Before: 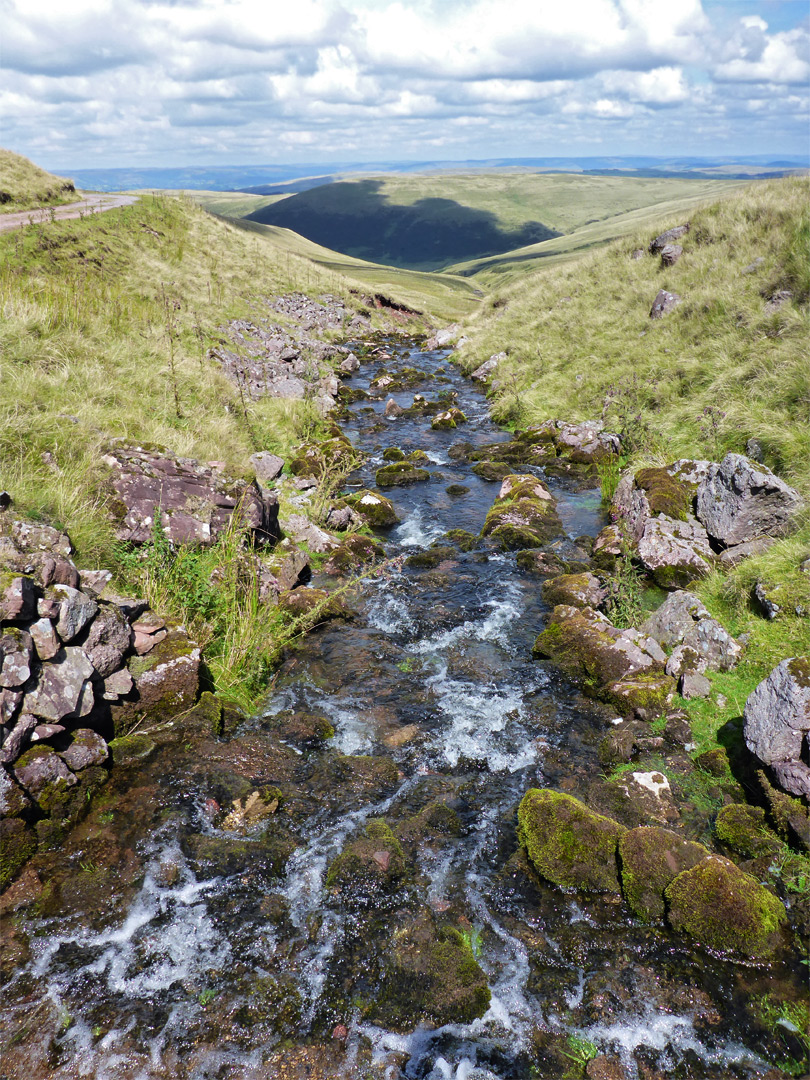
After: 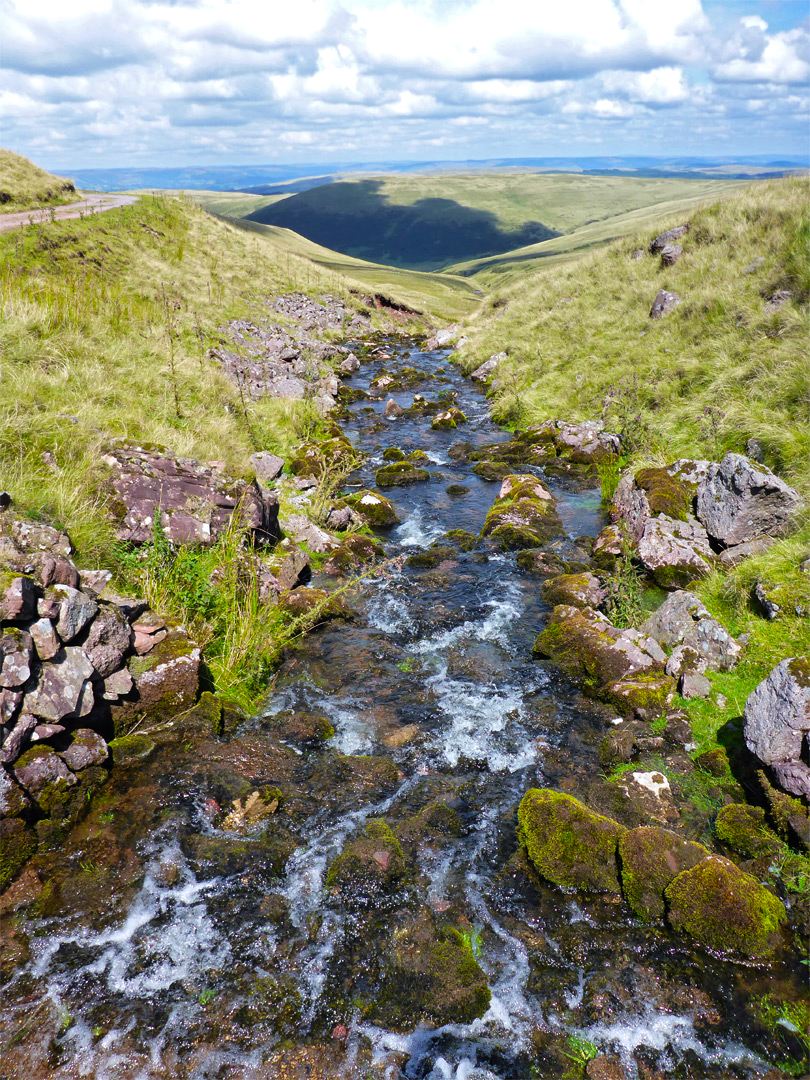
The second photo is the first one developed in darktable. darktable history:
color balance rgb: perceptual saturation grading › global saturation 24.952%, perceptual brilliance grading › highlights 2.519%
